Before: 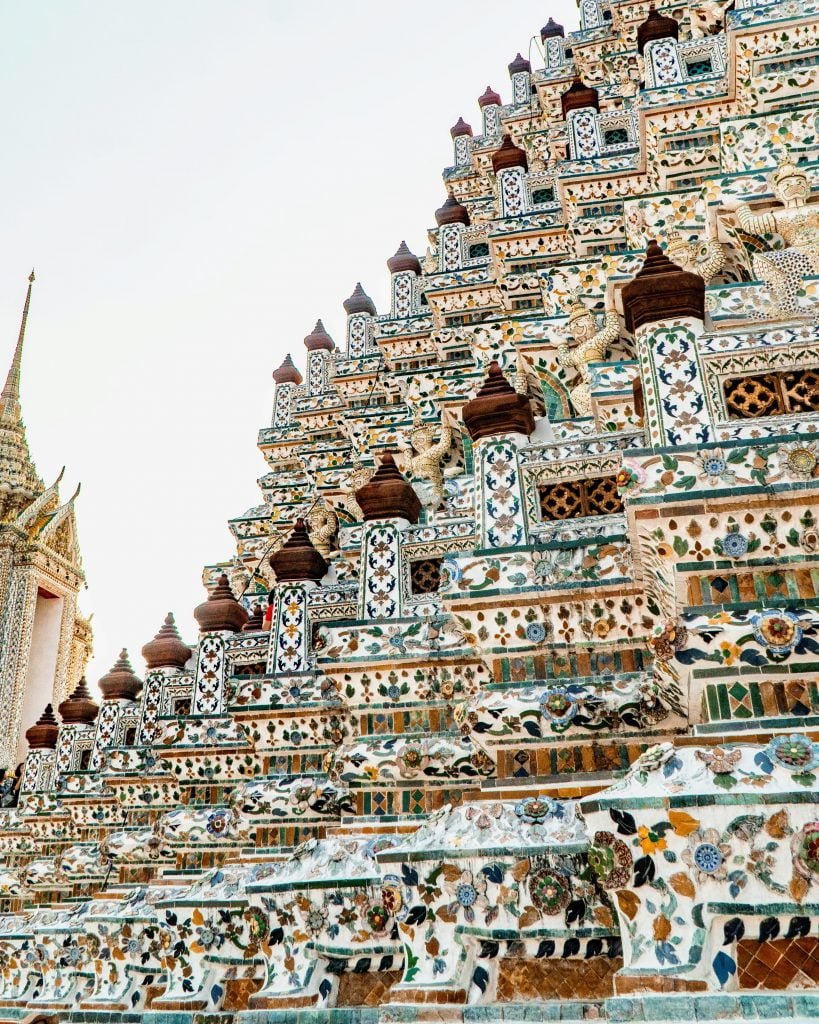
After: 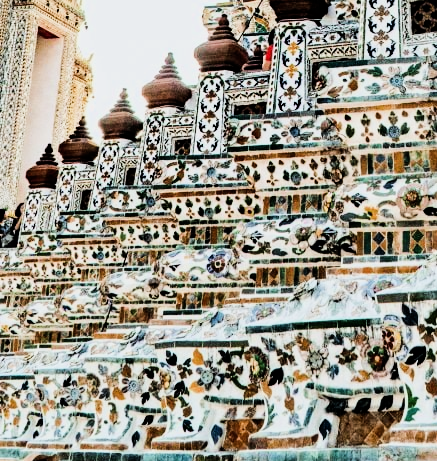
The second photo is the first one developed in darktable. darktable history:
white balance: red 0.982, blue 1.018
crop and rotate: top 54.778%, right 46.61%, bottom 0.159%
tone equalizer: -8 EV -1.08 EV, -7 EV -1.01 EV, -6 EV -0.867 EV, -5 EV -0.578 EV, -3 EV 0.578 EV, -2 EV 0.867 EV, -1 EV 1.01 EV, +0 EV 1.08 EV, edges refinement/feathering 500, mask exposure compensation -1.57 EV, preserve details no
filmic rgb: black relative exposure -7.65 EV, white relative exposure 4.56 EV, hardness 3.61
